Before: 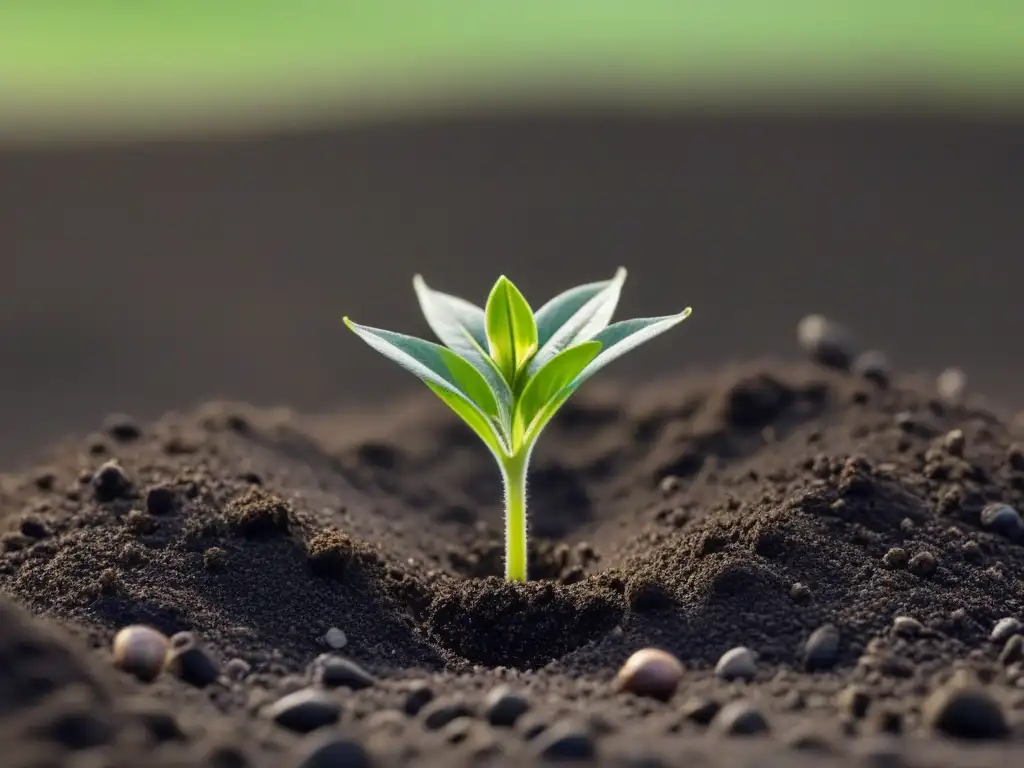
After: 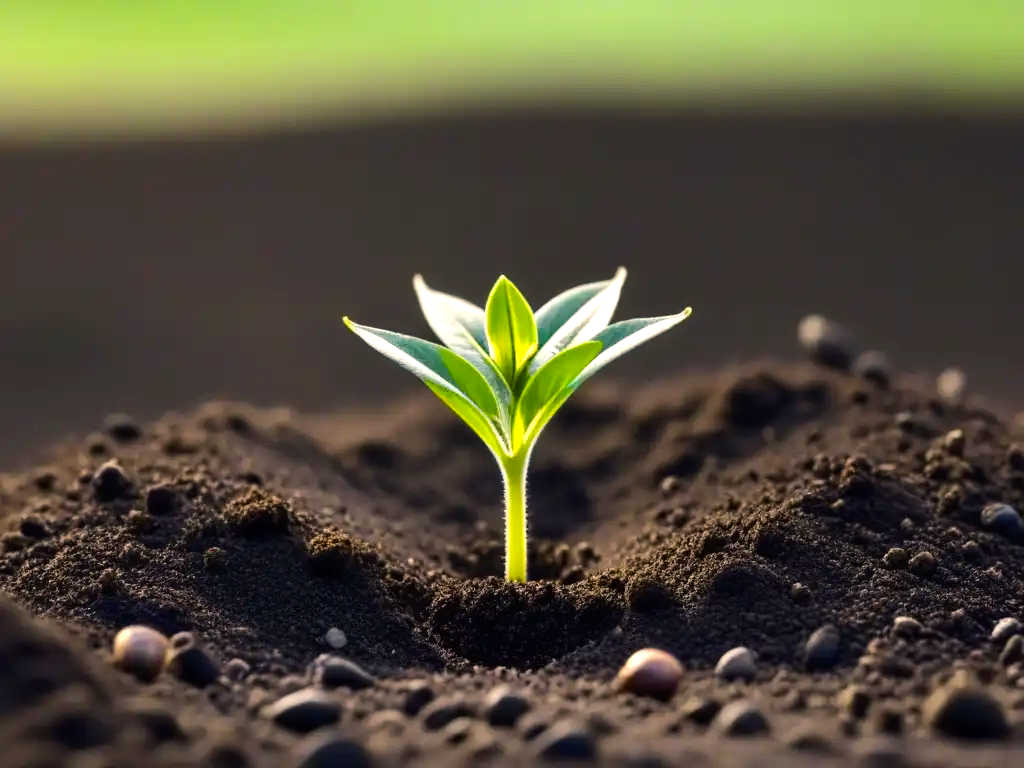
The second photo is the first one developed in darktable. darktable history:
color balance rgb: highlights gain › chroma 2.874%, highlights gain › hue 62.09°, linear chroma grading › global chroma 15.41%, perceptual saturation grading › global saturation 20%, perceptual saturation grading › highlights -25.682%, perceptual saturation grading › shadows 24.351%, perceptual brilliance grading › highlights 18.288%, perceptual brilliance grading › mid-tones 32.677%, perceptual brilliance grading › shadows -31.298%
